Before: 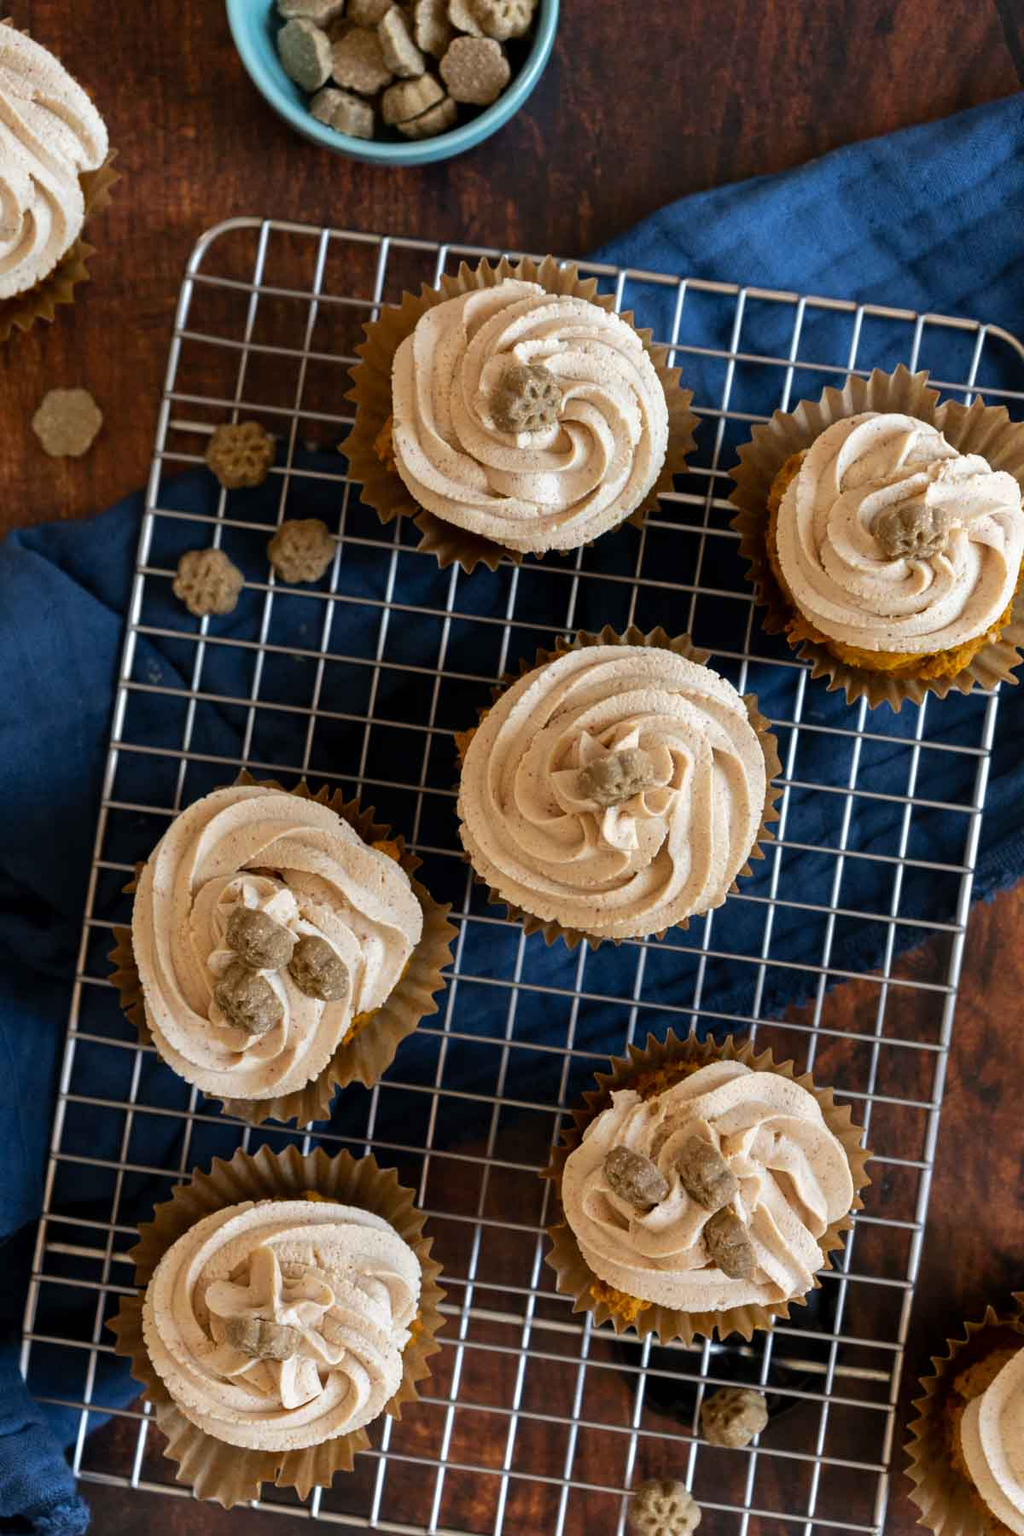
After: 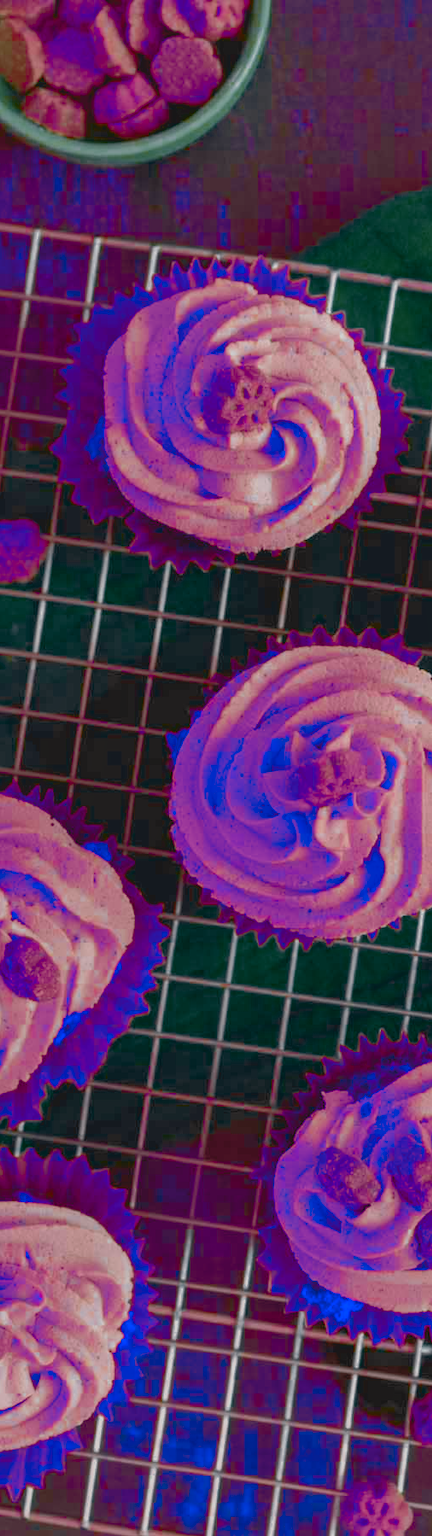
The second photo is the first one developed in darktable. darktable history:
color zones: curves: ch0 [(0.826, 0.353)]; ch1 [(0.242, 0.647) (0.889, 0.342)]; ch2 [(0.246, 0.089) (0.969, 0.068)], mix 101.49%
color balance rgb: perceptual saturation grading › global saturation 20%, perceptual saturation grading › highlights -14.255%, perceptual saturation grading › shadows 49.63%, perceptual brilliance grading › global brilliance 15.424%, perceptual brilliance grading › shadows -35.095%, contrast -29.489%
shadows and highlights: on, module defaults
color correction: highlights a* 7.43, highlights b* 4
crop: left 28.245%, right 29.431%
tone equalizer: edges refinement/feathering 500, mask exposure compensation -1.57 EV, preserve details no
contrast brightness saturation: contrast -0.107
